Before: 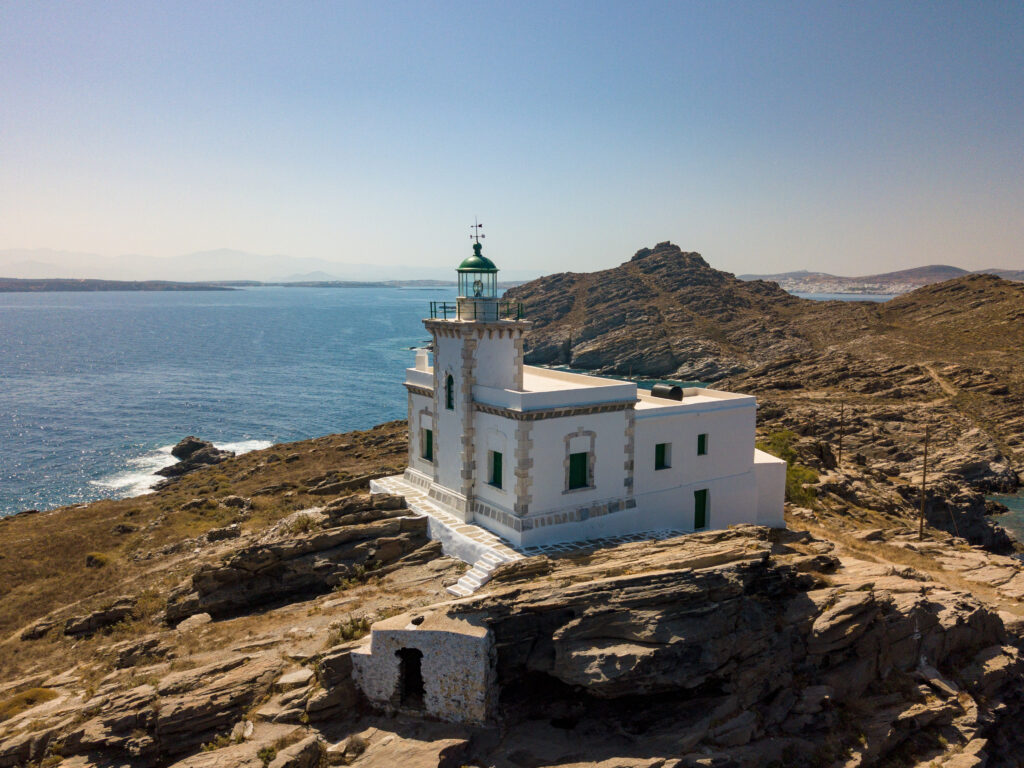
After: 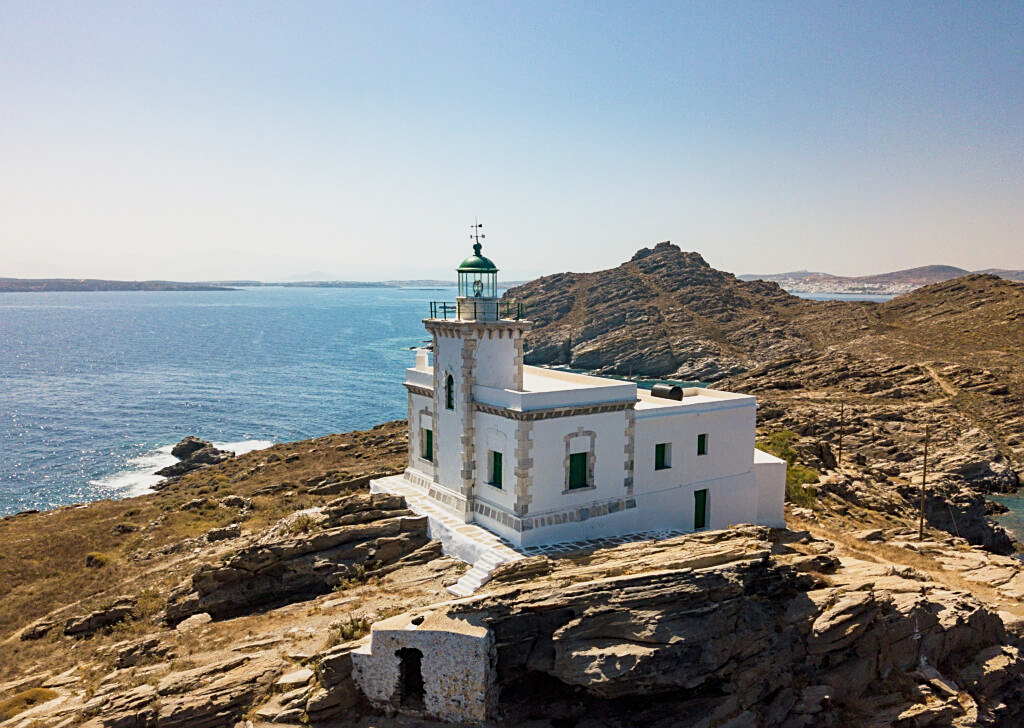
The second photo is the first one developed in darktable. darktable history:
crop and rotate: top 0.004%, bottom 5.197%
exposure: compensate highlight preservation false
sharpen: on, module defaults
base curve: curves: ch0 [(0, 0) (0.088, 0.125) (0.176, 0.251) (0.354, 0.501) (0.613, 0.749) (1, 0.877)], preserve colors none
